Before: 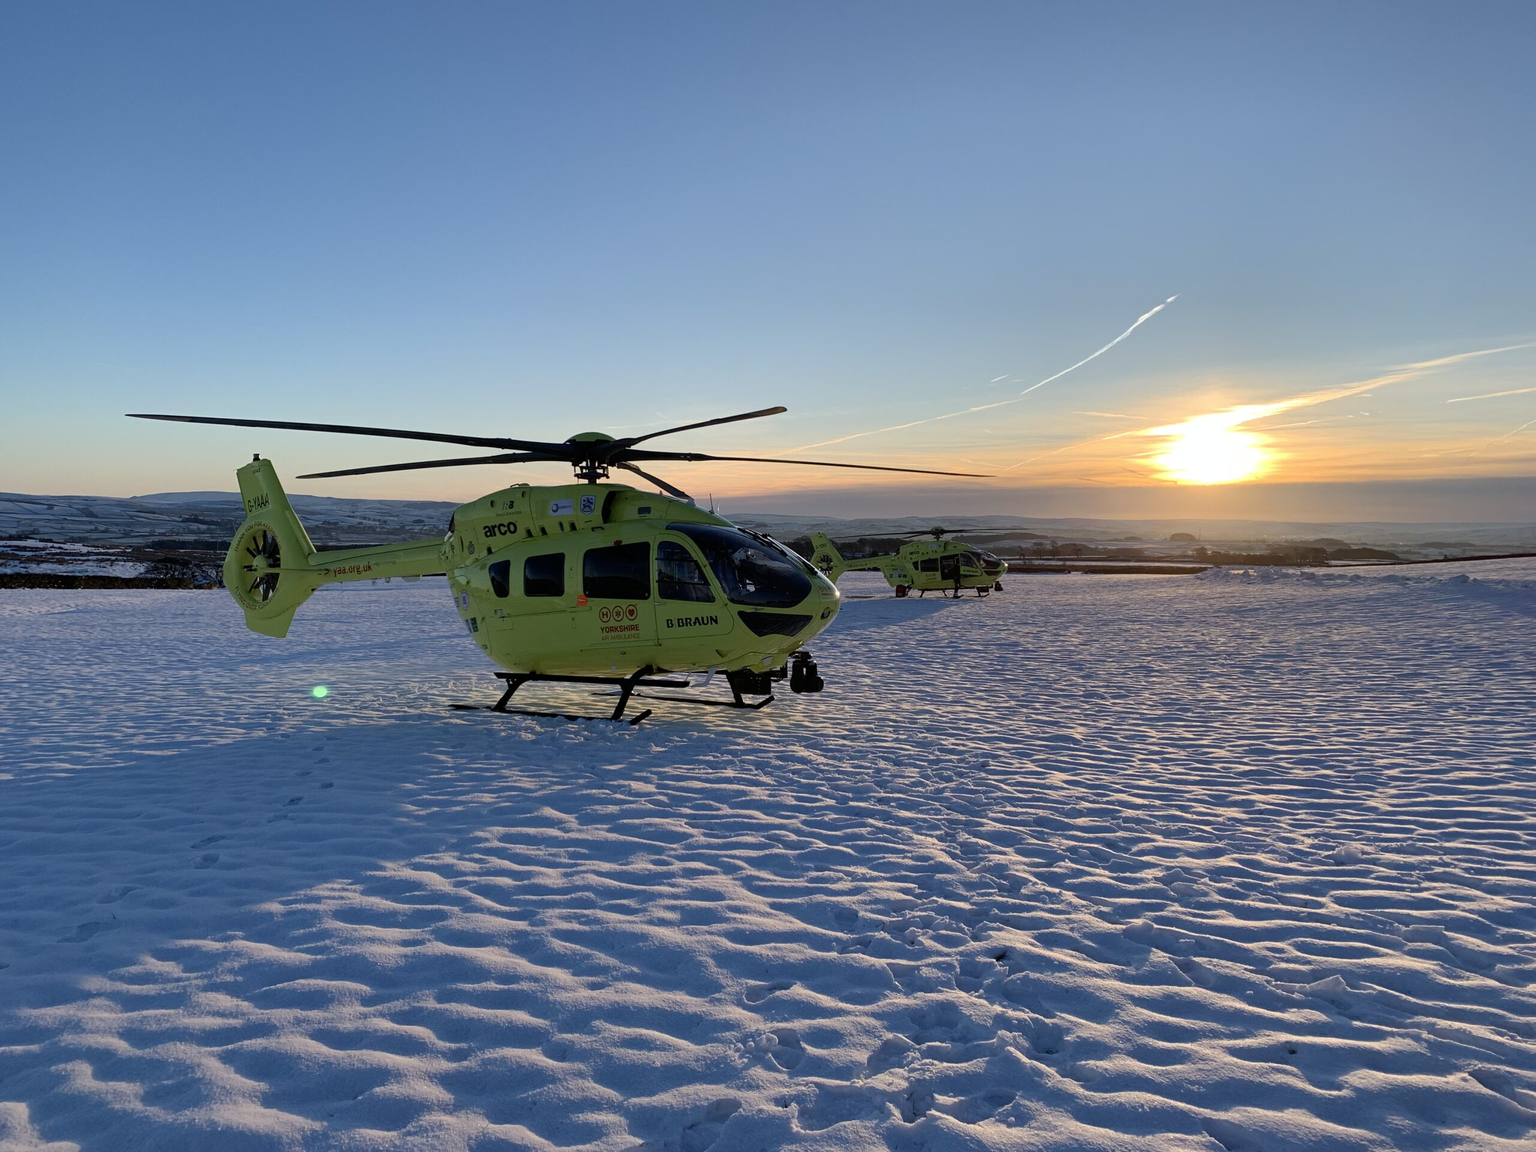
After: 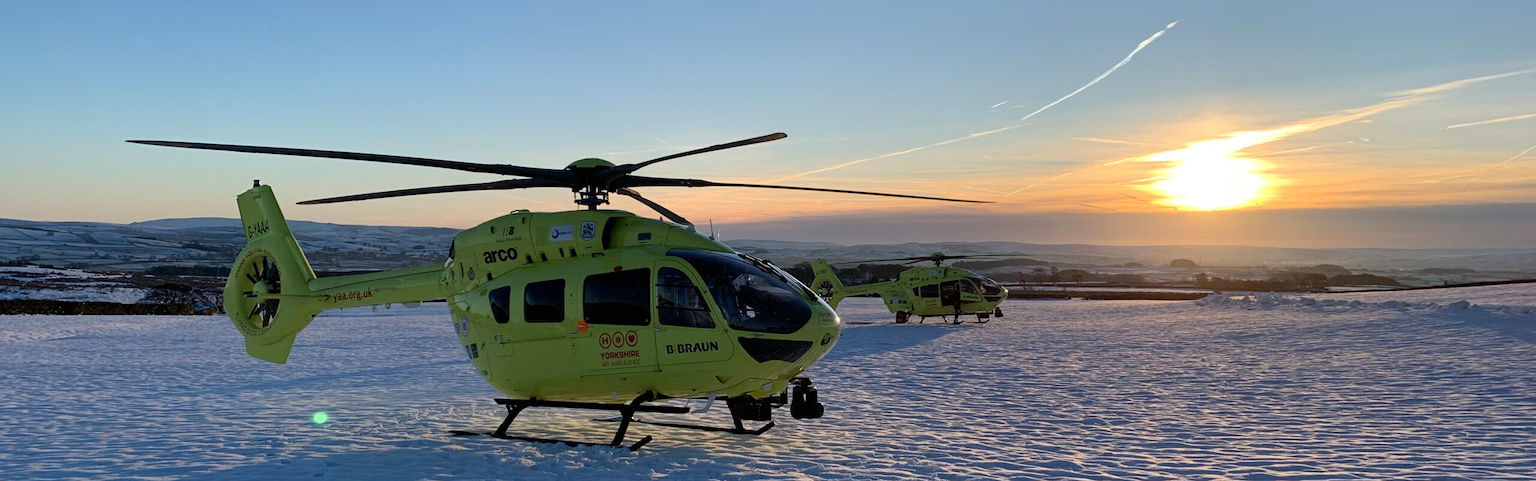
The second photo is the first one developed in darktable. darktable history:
local contrast: mode bilateral grid, contrast 14, coarseness 35, detail 105%, midtone range 0.2
crop and rotate: top 23.847%, bottom 34.315%
